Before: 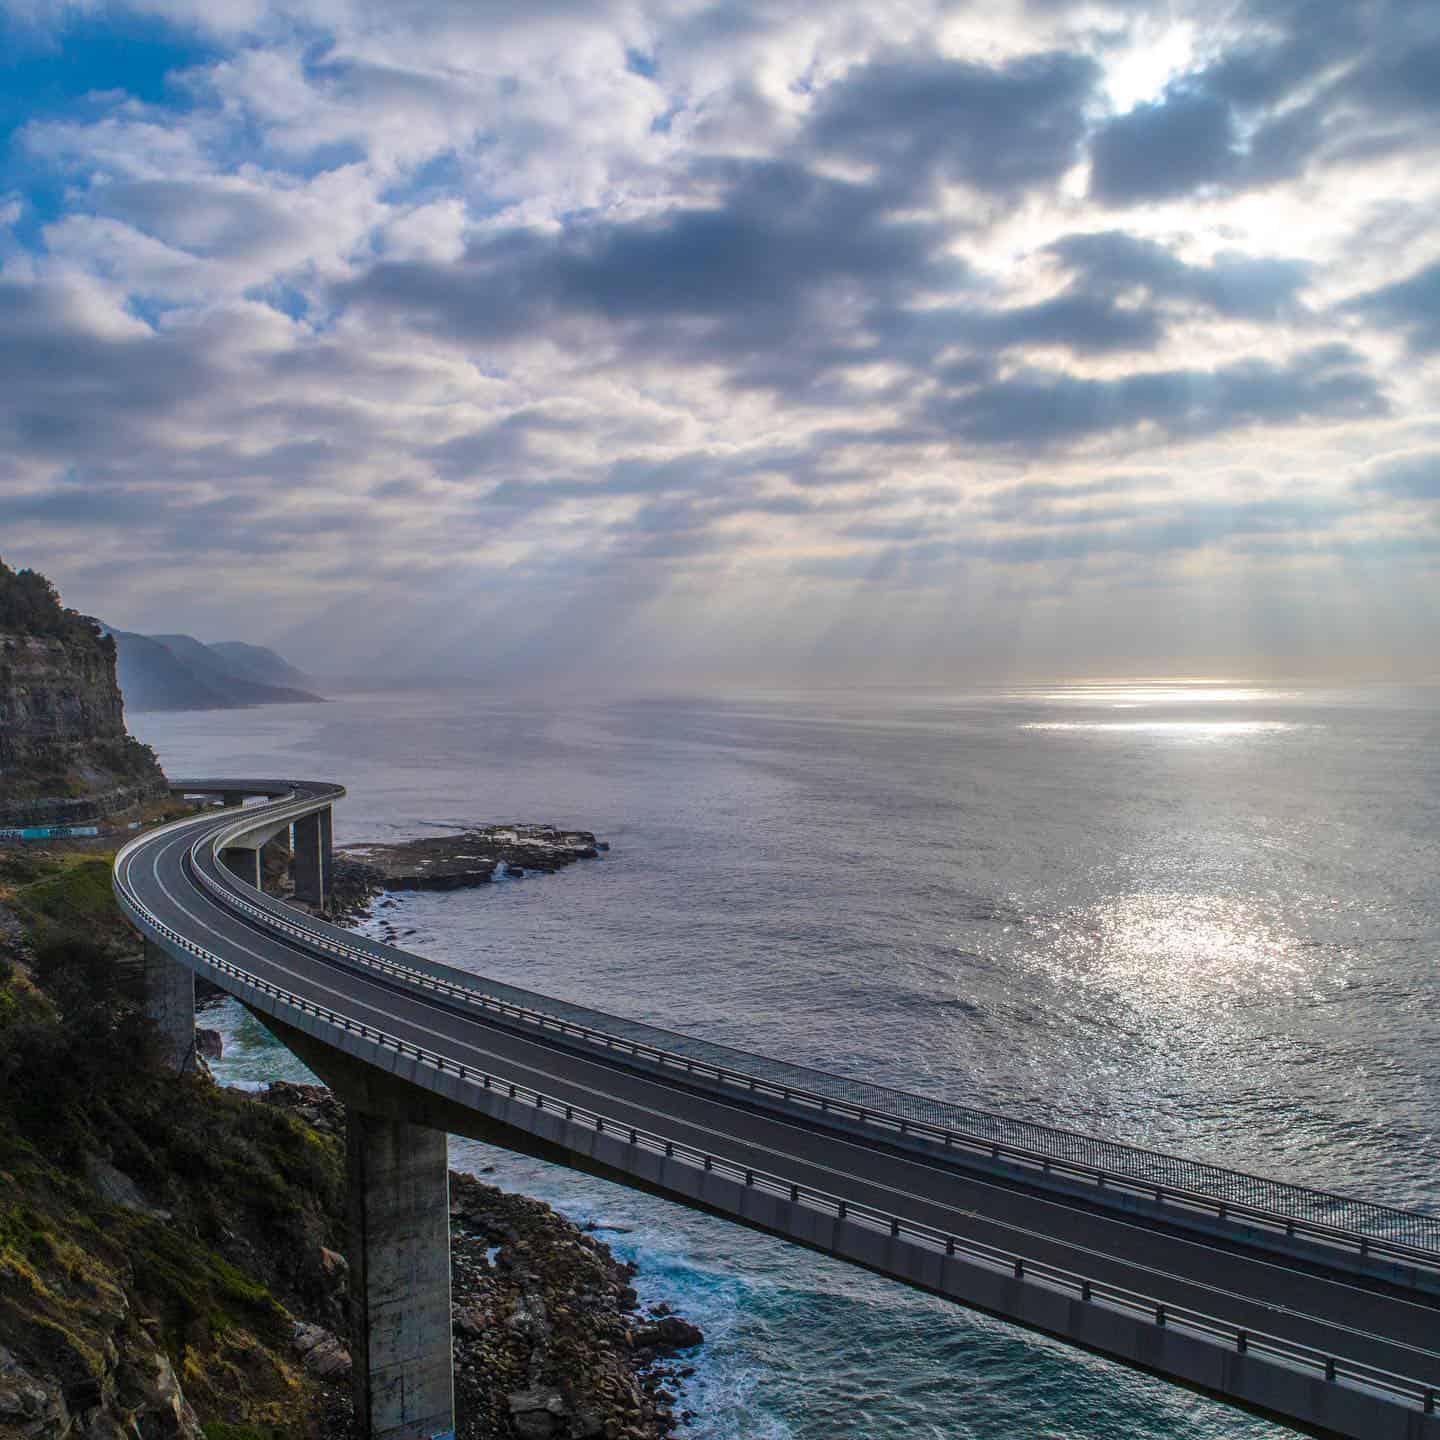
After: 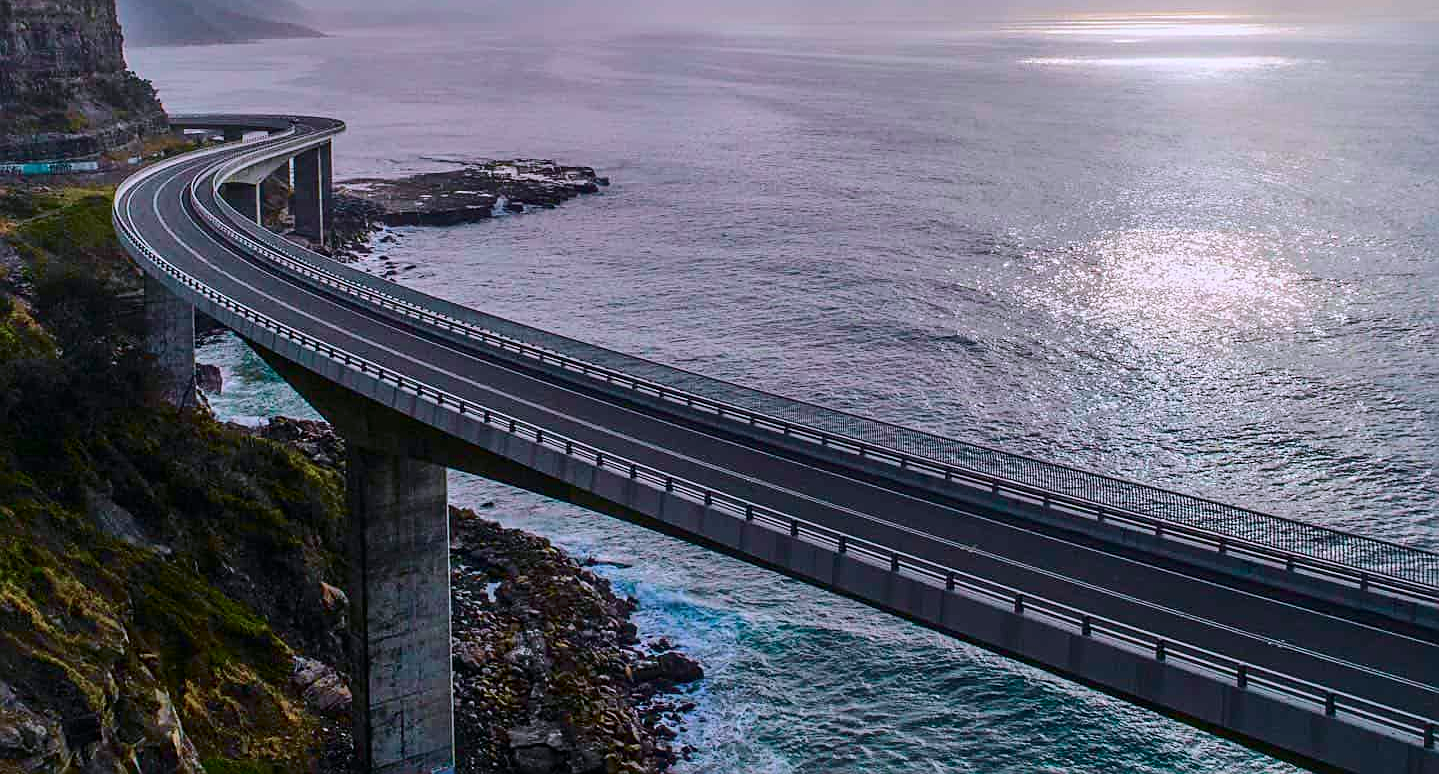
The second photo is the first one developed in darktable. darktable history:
sharpen: on, module defaults
white balance: red 1.004, blue 1.096
crop and rotate: top 46.237%
color balance rgb: contrast -10%
tone curve: curves: ch0 [(0, 0) (0.033, 0.016) (0.171, 0.127) (0.33, 0.331) (0.432, 0.475) (0.601, 0.665) (0.843, 0.876) (1, 1)]; ch1 [(0, 0) (0.339, 0.349) (0.445, 0.42) (0.476, 0.47) (0.501, 0.499) (0.516, 0.525) (0.548, 0.563) (0.584, 0.633) (0.728, 0.746) (1, 1)]; ch2 [(0, 0) (0.327, 0.324) (0.417, 0.44) (0.46, 0.453) (0.502, 0.498) (0.517, 0.524) (0.53, 0.554) (0.579, 0.599) (0.745, 0.704) (1, 1)], color space Lab, independent channels, preserve colors none
